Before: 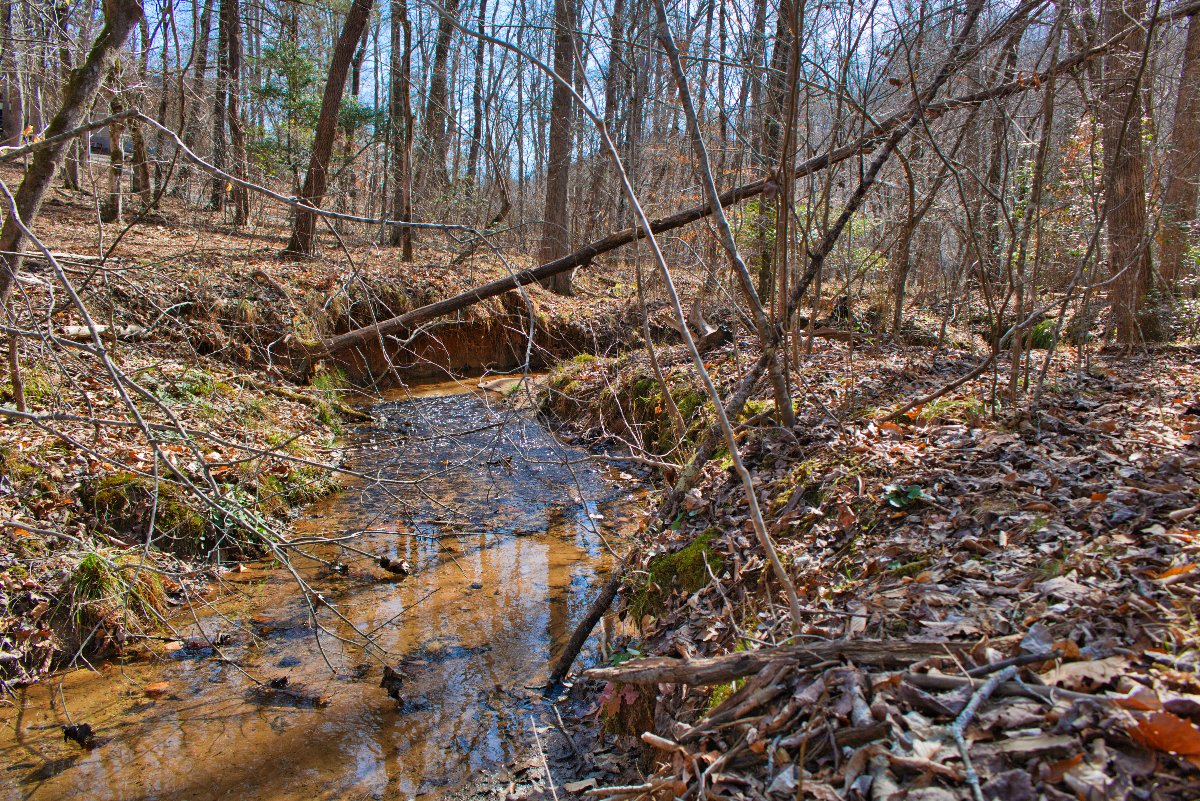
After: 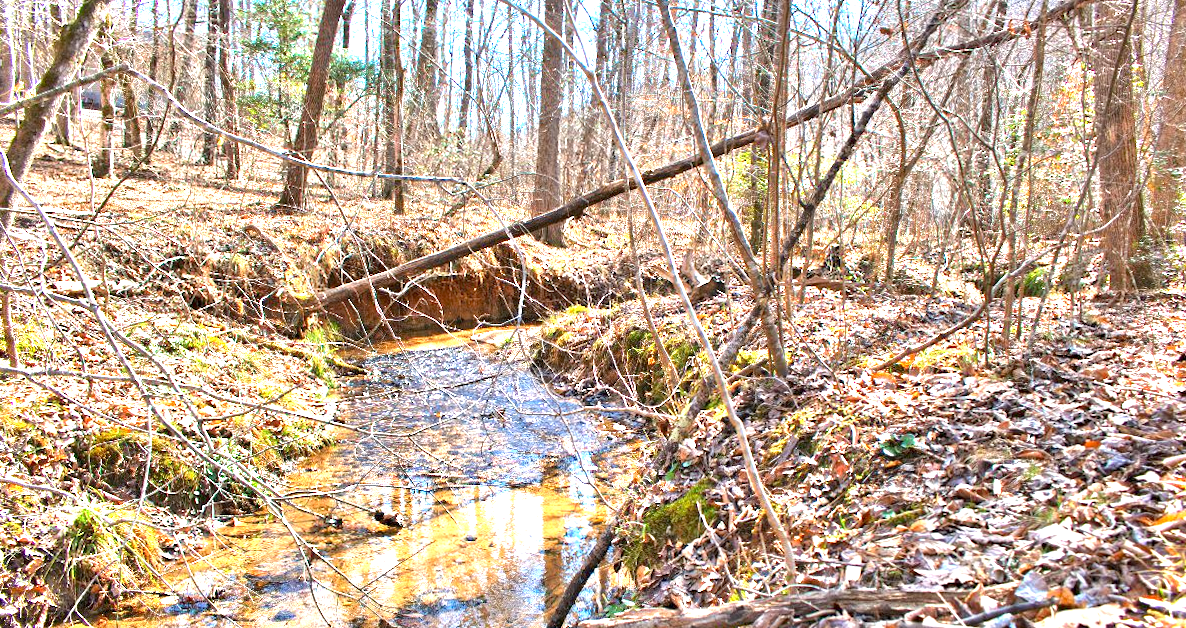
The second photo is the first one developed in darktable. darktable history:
crop and rotate: top 5.667%, bottom 14.937%
exposure: black level correction 0.001, exposure 2 EV, compensate highlight preservation false
rotate and perspective: rotation -0.45°, automatic cropping original format, crop left 0.008, crop right 0.992, crop top 0.012, crop bottom 0.988
